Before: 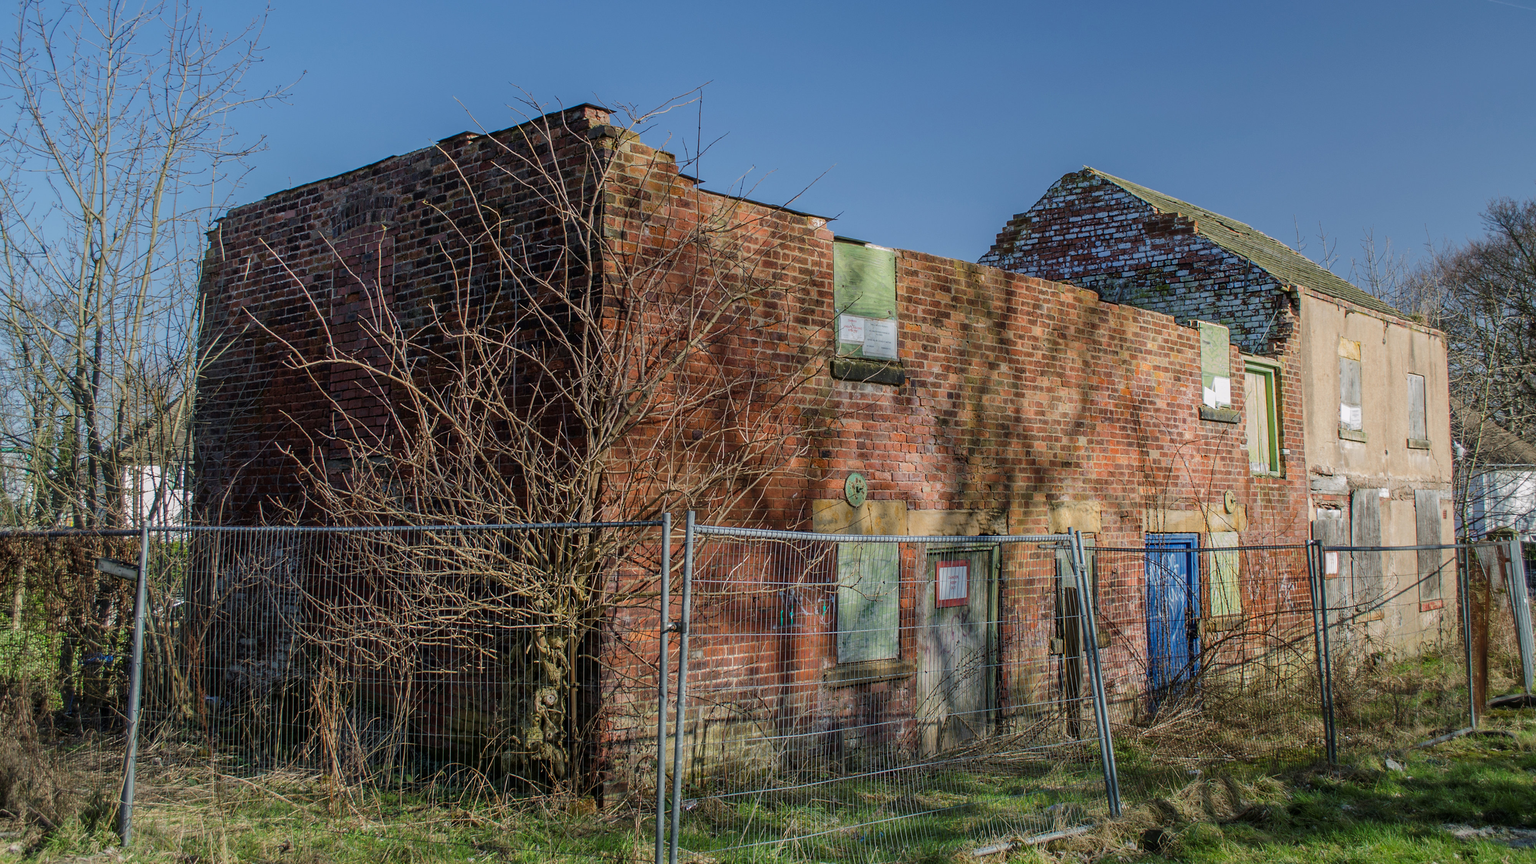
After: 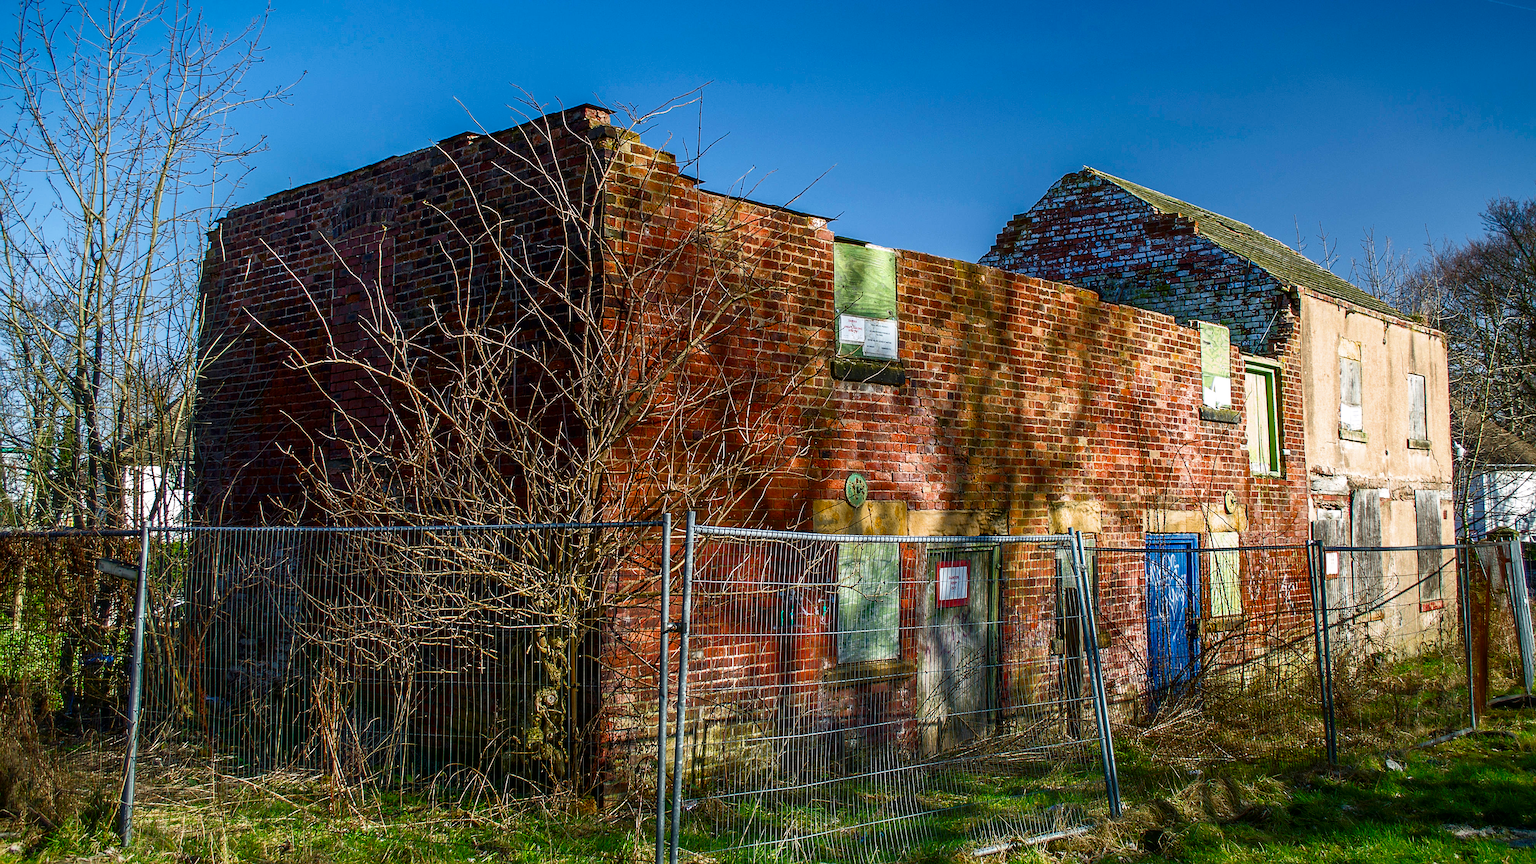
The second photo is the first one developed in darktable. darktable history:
contrast brightness saturation: brightness -0.248, saturation 0.197
vignetting: fall-off start 100.08%, saturation 0.366, width/height ratio 1.322, unbound false
color balance rgb: perceptual saturation grading › global saturation 25.439%
exposure: black level correction -0.002, exposure 0.538 EV, compensate exposure bias true, compensate highlight preservation false
tone equalizer: -8 EV 0.001 EV, -7 EV -0.002 EV, -6 EV 0.002 EV, -5 EV -0.067 EV, -4 EV -0.107 EV, -3 EV -0.186 EV, -2 EV 0.212 EV, -1 EV 0.704 EV, +0 EV 0.475 EV, edges refinement/feathering 500, mask exposure compensation -1.57 EV, preserve details no
sharpen: on, module defaults
filmic rgb: black relative exposure -11.36 EV, white relative exposure 3.25 EV, hardness 6.83
